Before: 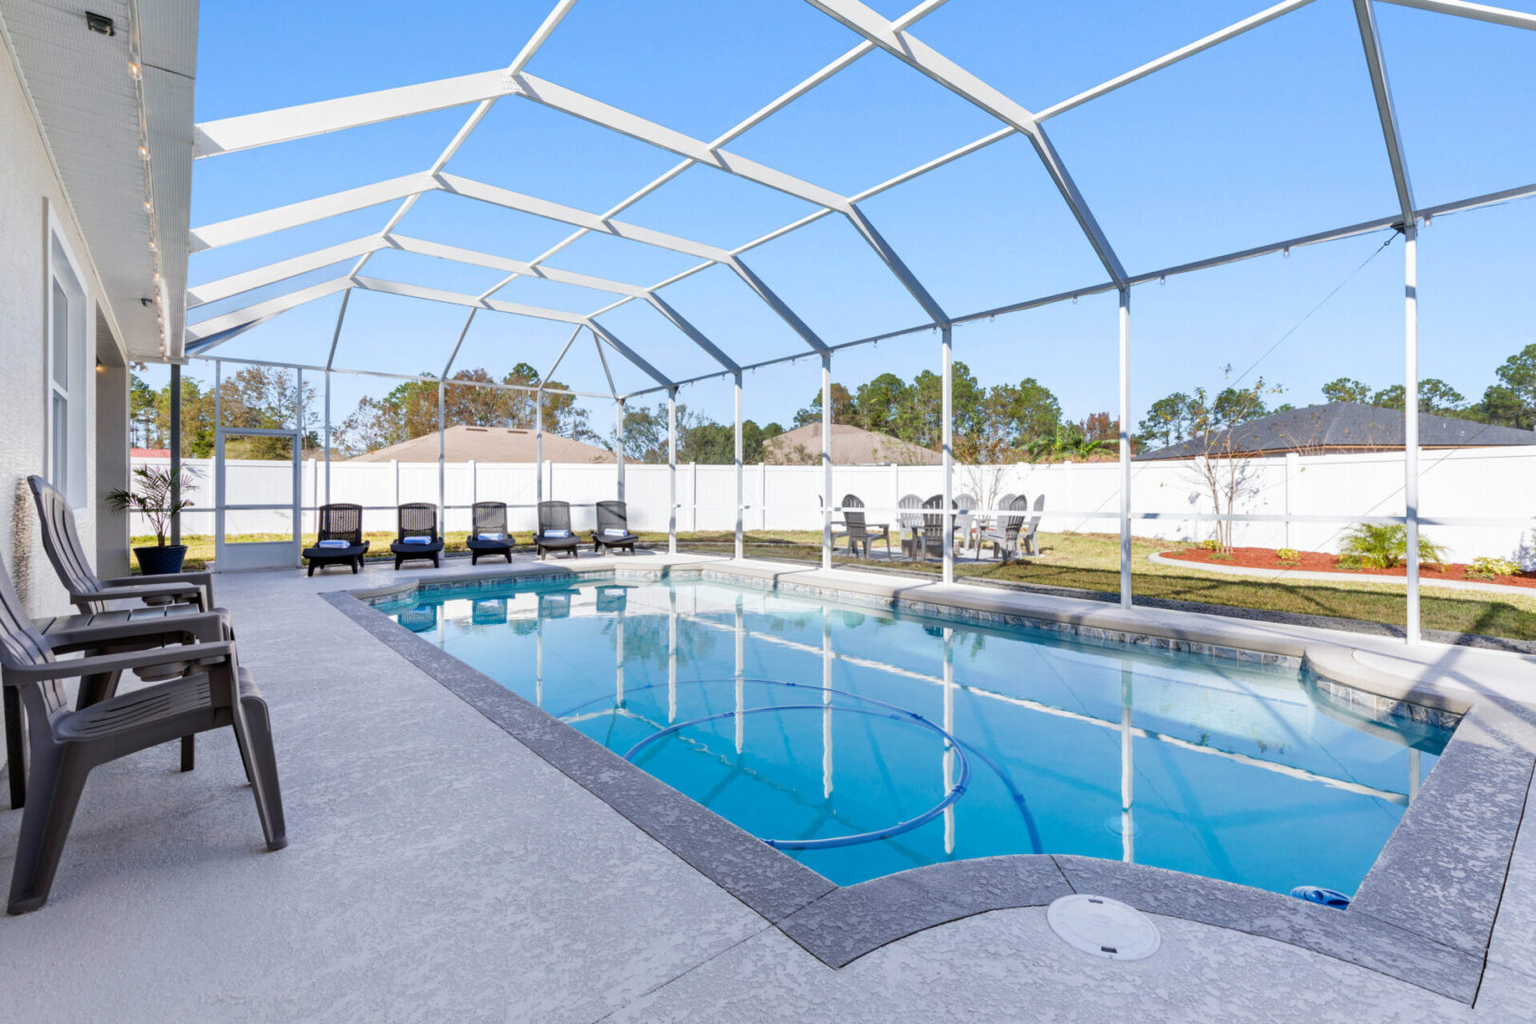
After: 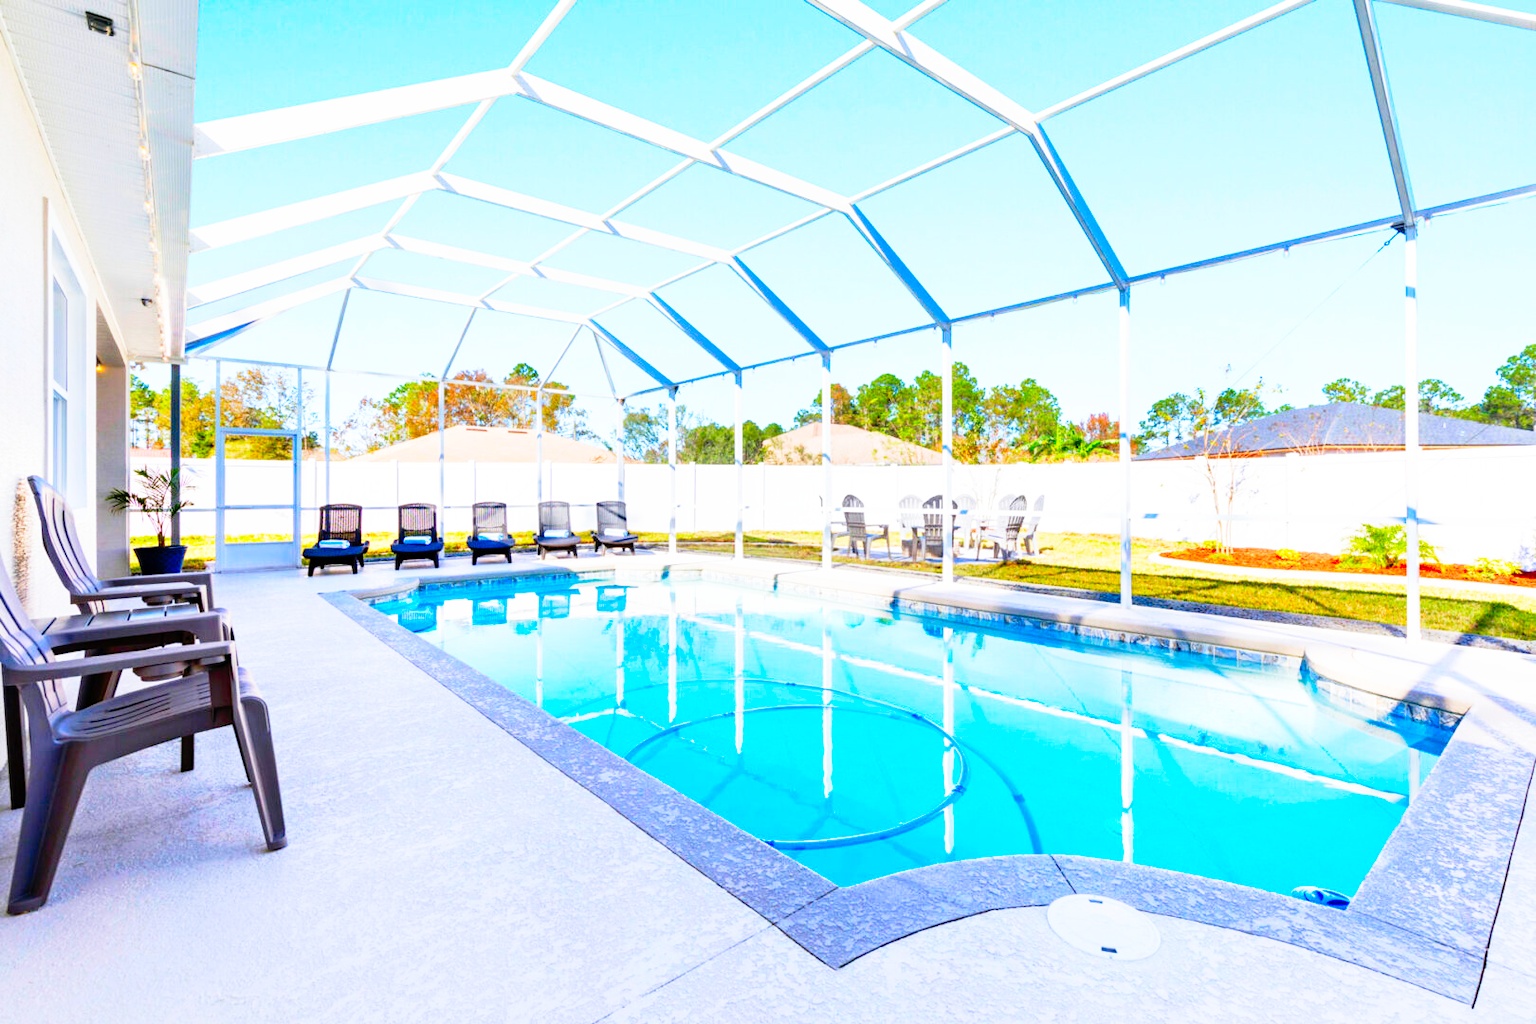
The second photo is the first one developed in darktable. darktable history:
color correction: saturation 2.15
base curve: curves: ch0 [(0, 0) (0.012, 0.01) (0.073, 0.168) (0.31, 0.711) (0.645, 0.957) (1, 1)], preserve colors none
